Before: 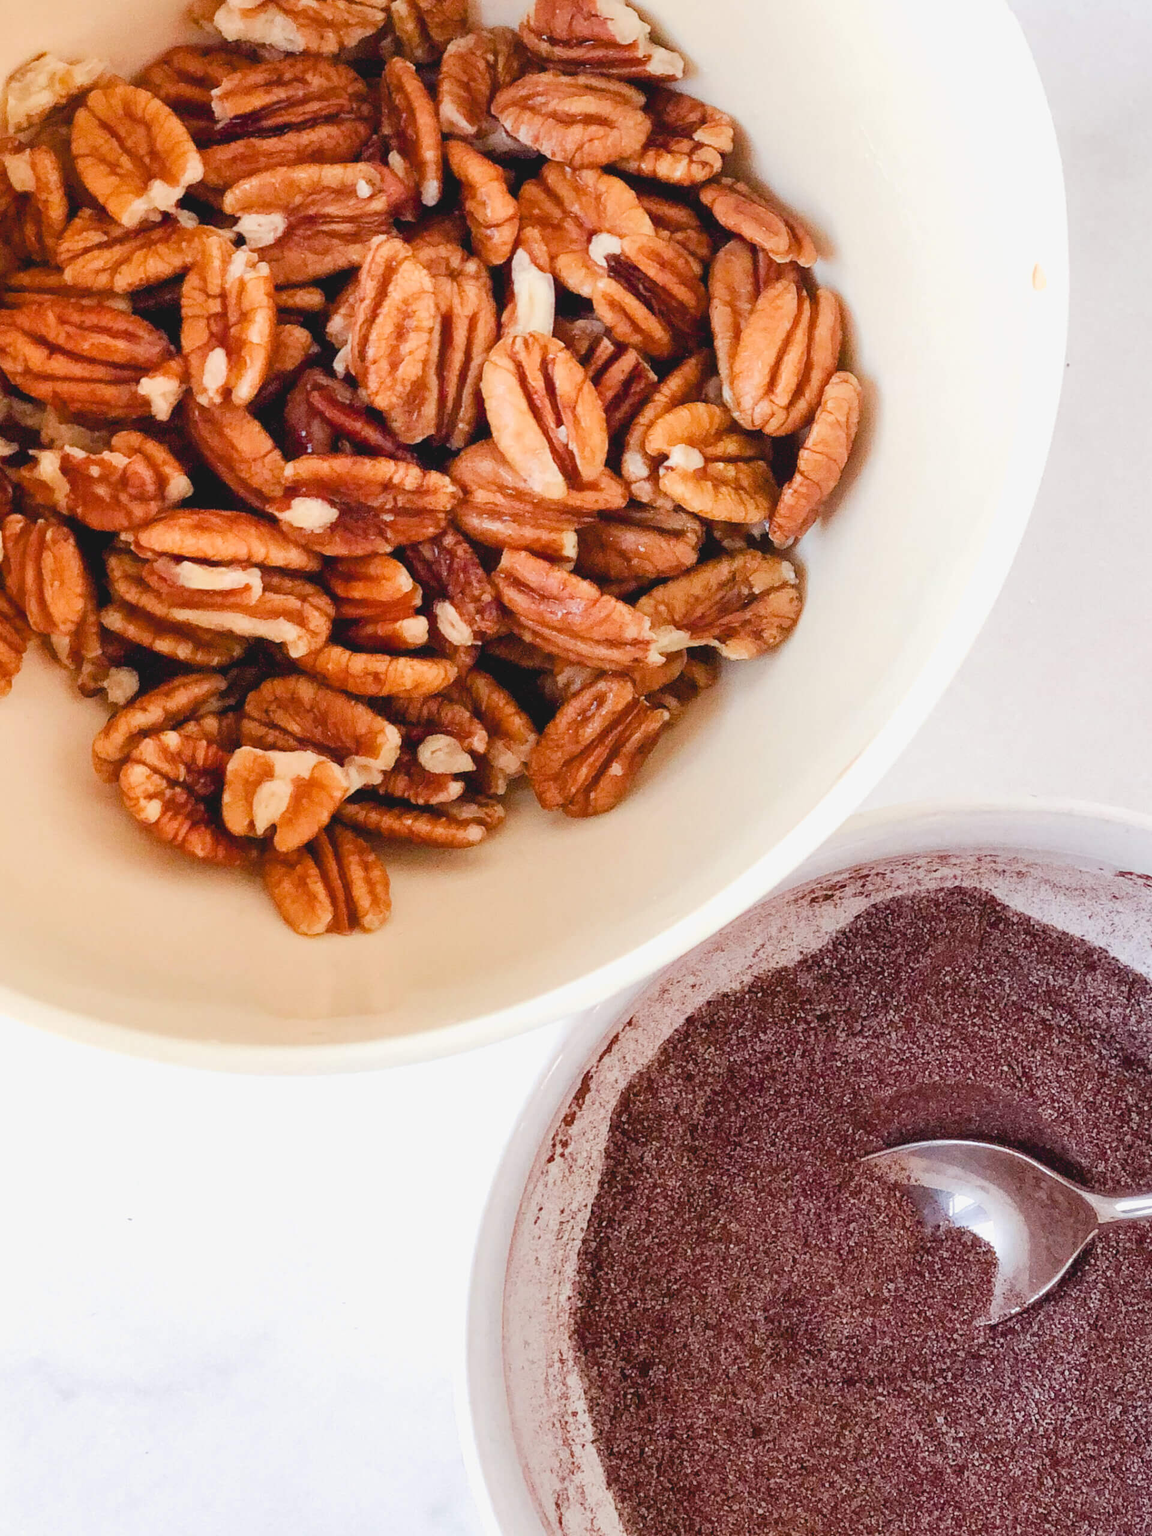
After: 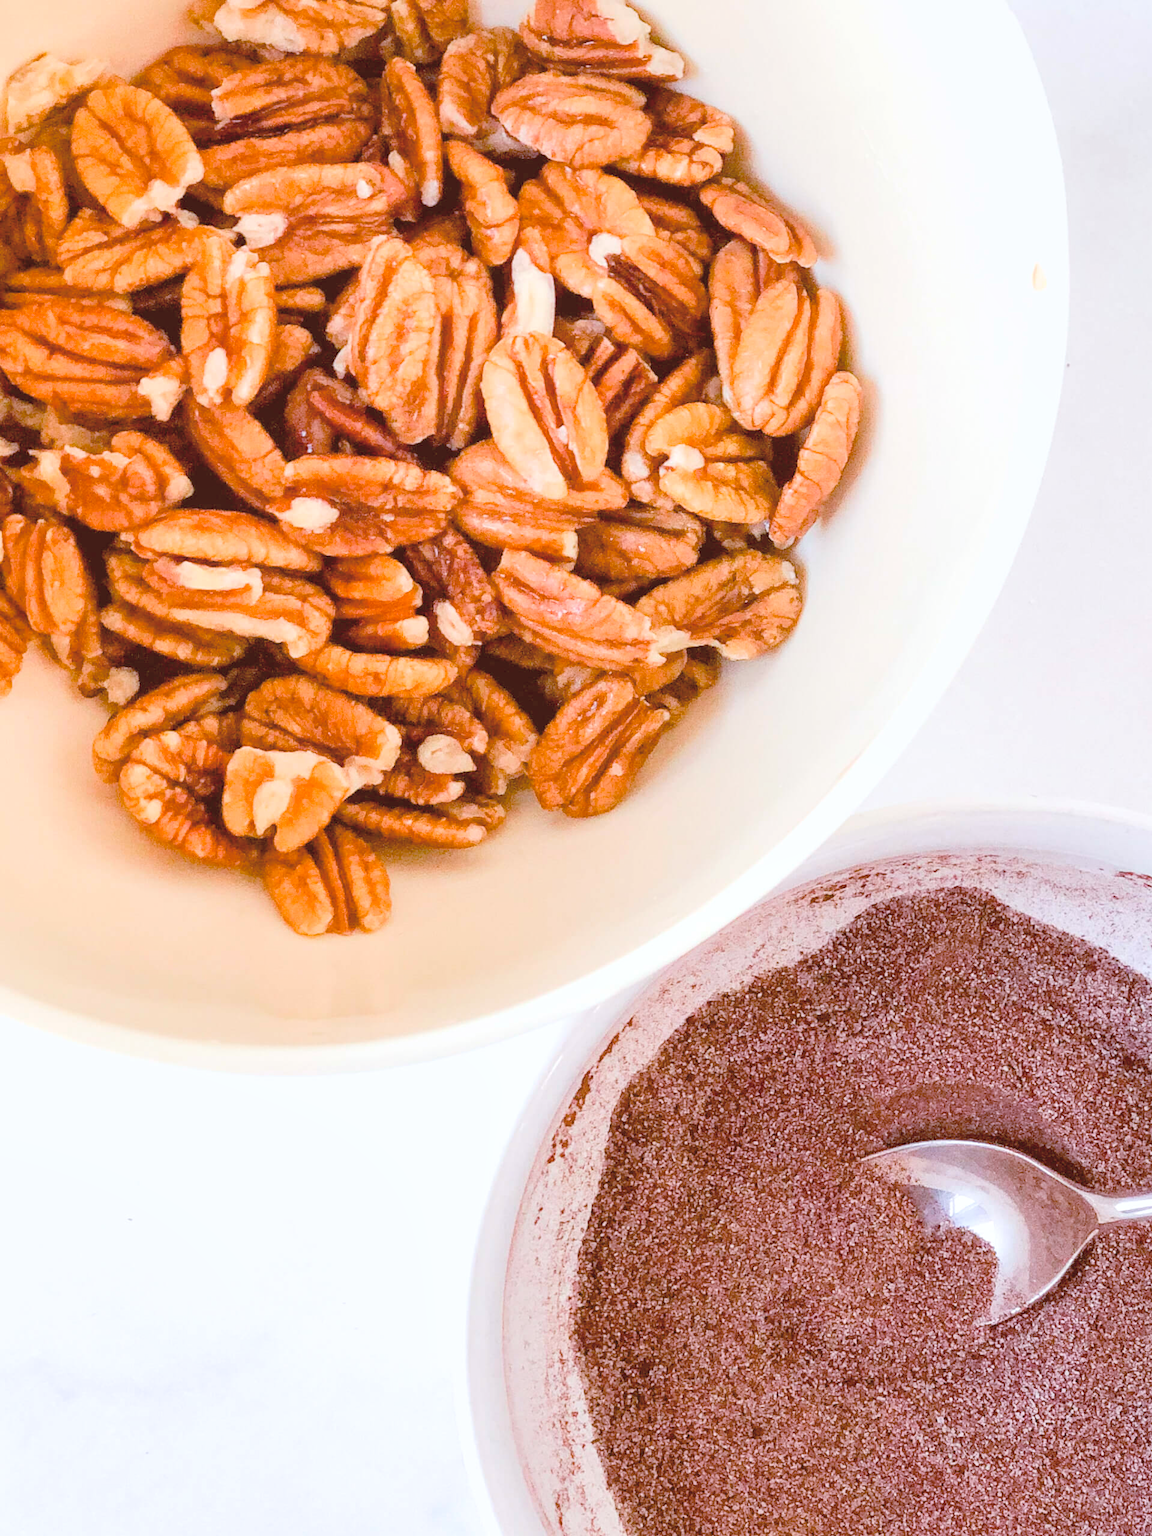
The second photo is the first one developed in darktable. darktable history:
local contrast: highlights 100%, shadows 100%, detail 120%, midtone range 0.2
global tonemap: drago (0.7, 100)
color balance: lift [1, 1.015, 1.004, 0.985], gamma [1, 0.958, 0.971, 1.042], gain [1, 0.956, 0.977, 1.044]
